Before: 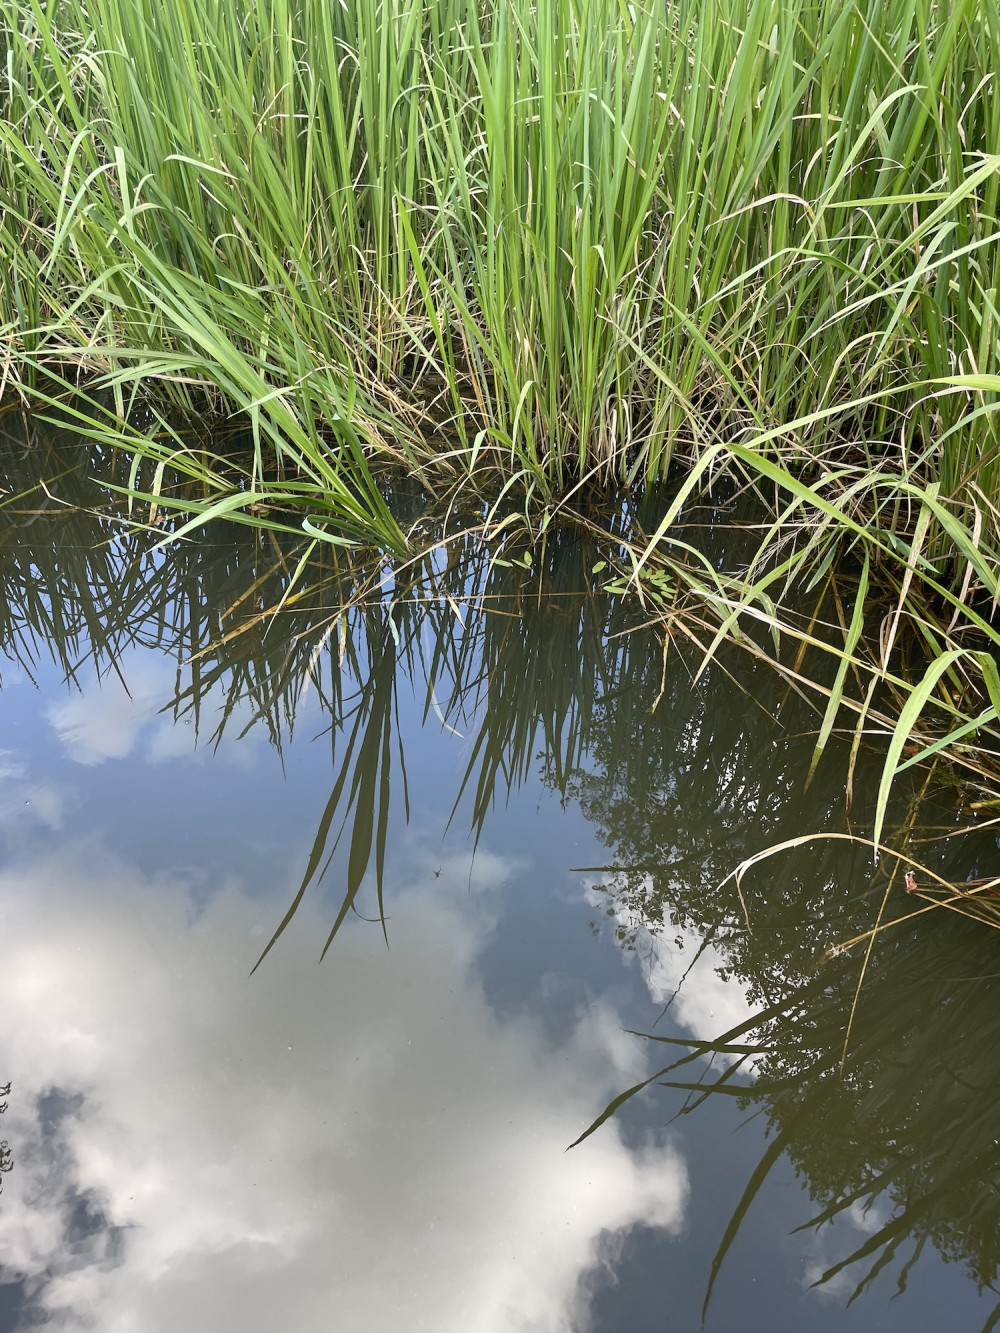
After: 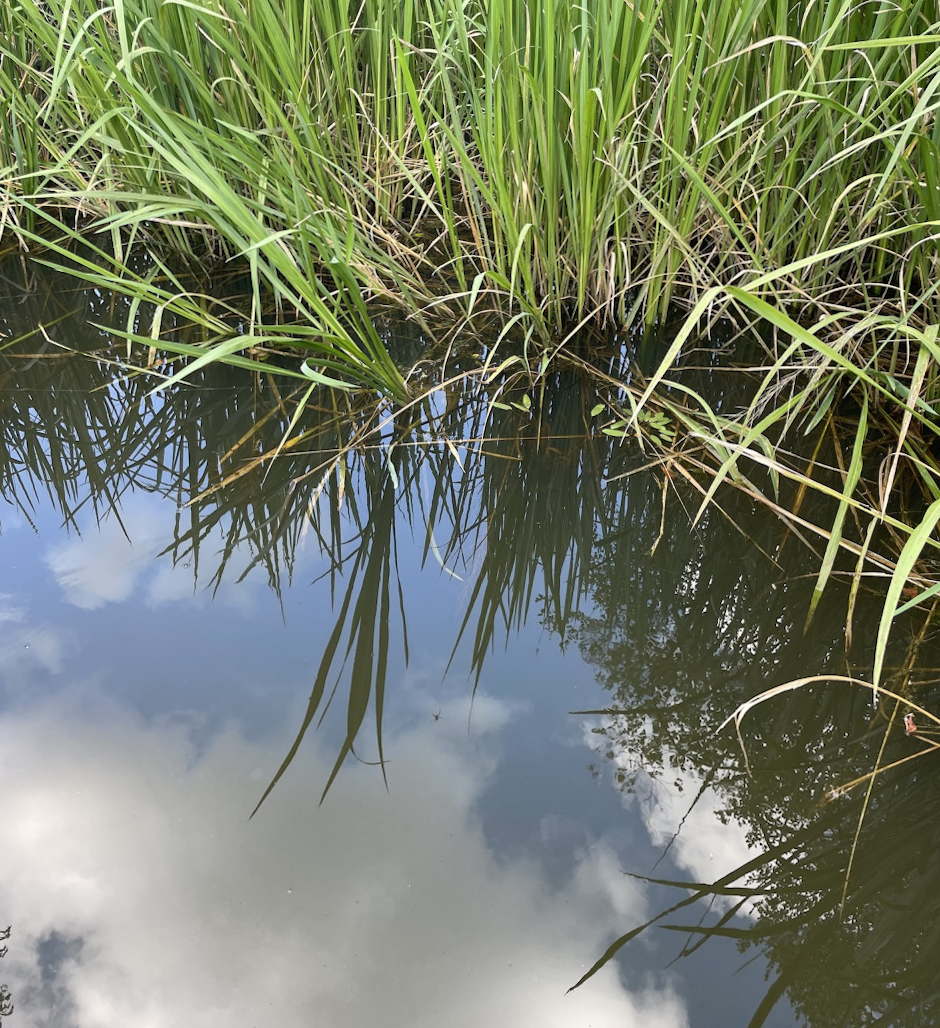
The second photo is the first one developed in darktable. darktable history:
crop and rotate: angle 0.111°, top 11.681%, right 5.705%, bottom 10.993%
